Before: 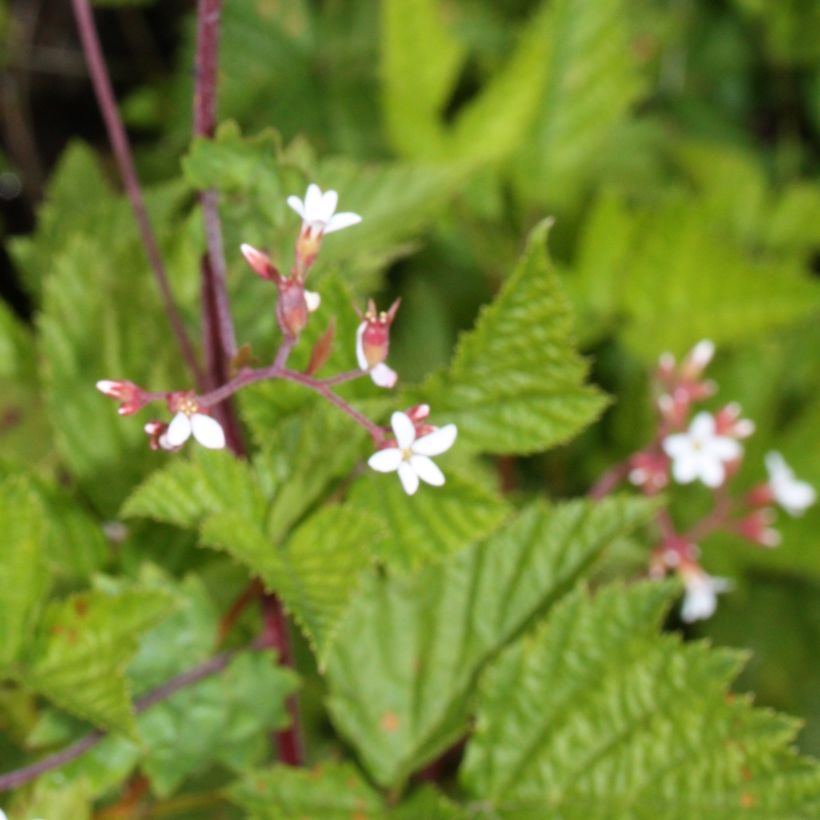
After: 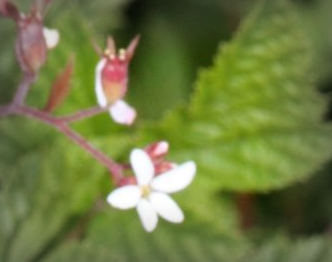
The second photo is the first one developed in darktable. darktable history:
crop: left 31.837%, top 32.092%, right 27.608%, bottom 35.901%
vignetting: fall-off start 53.51%, automatic ratio true, width/height ratio 1.316, shape 0.217
